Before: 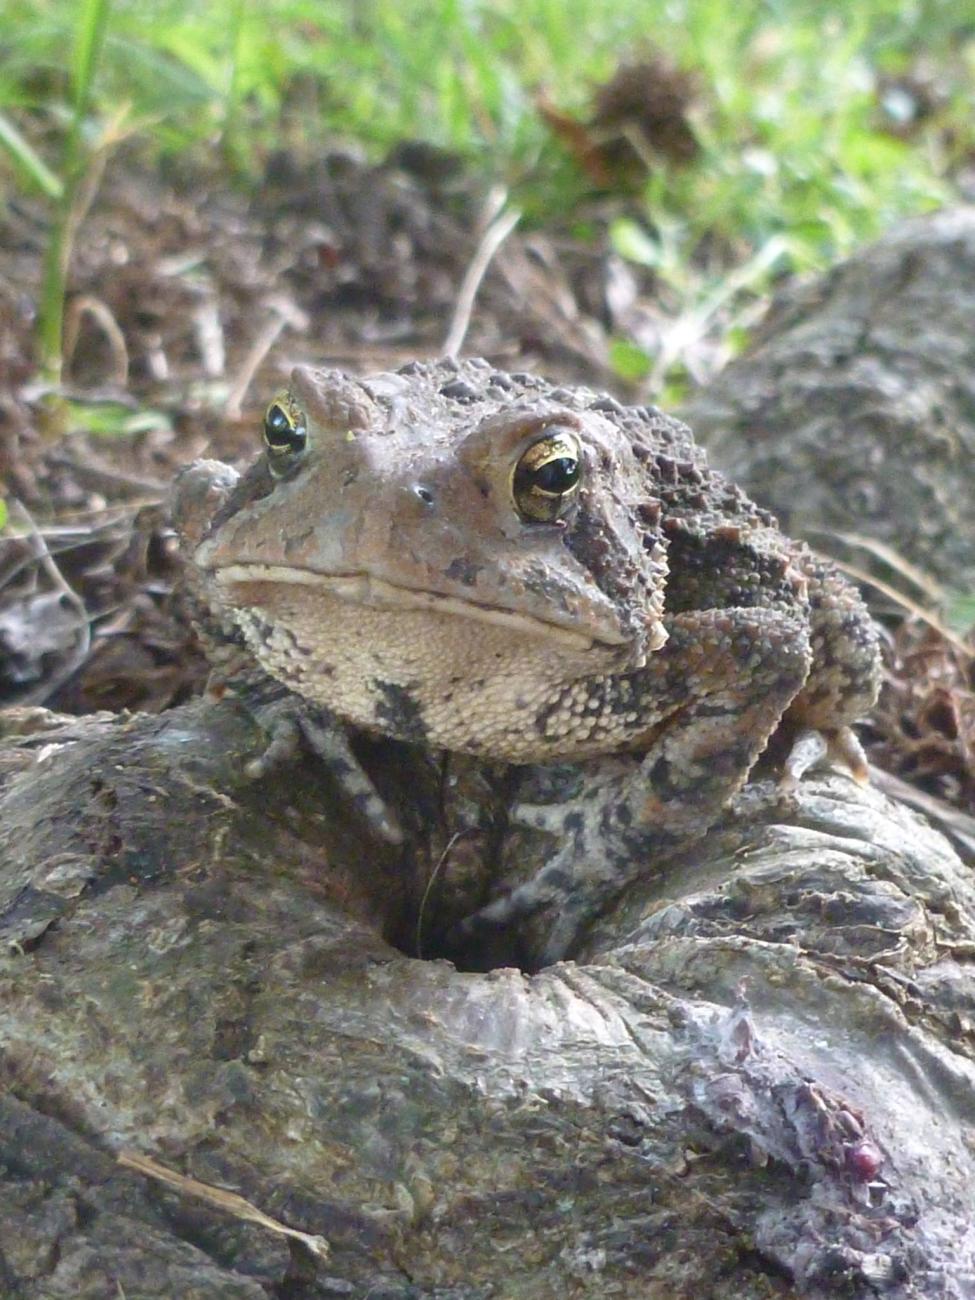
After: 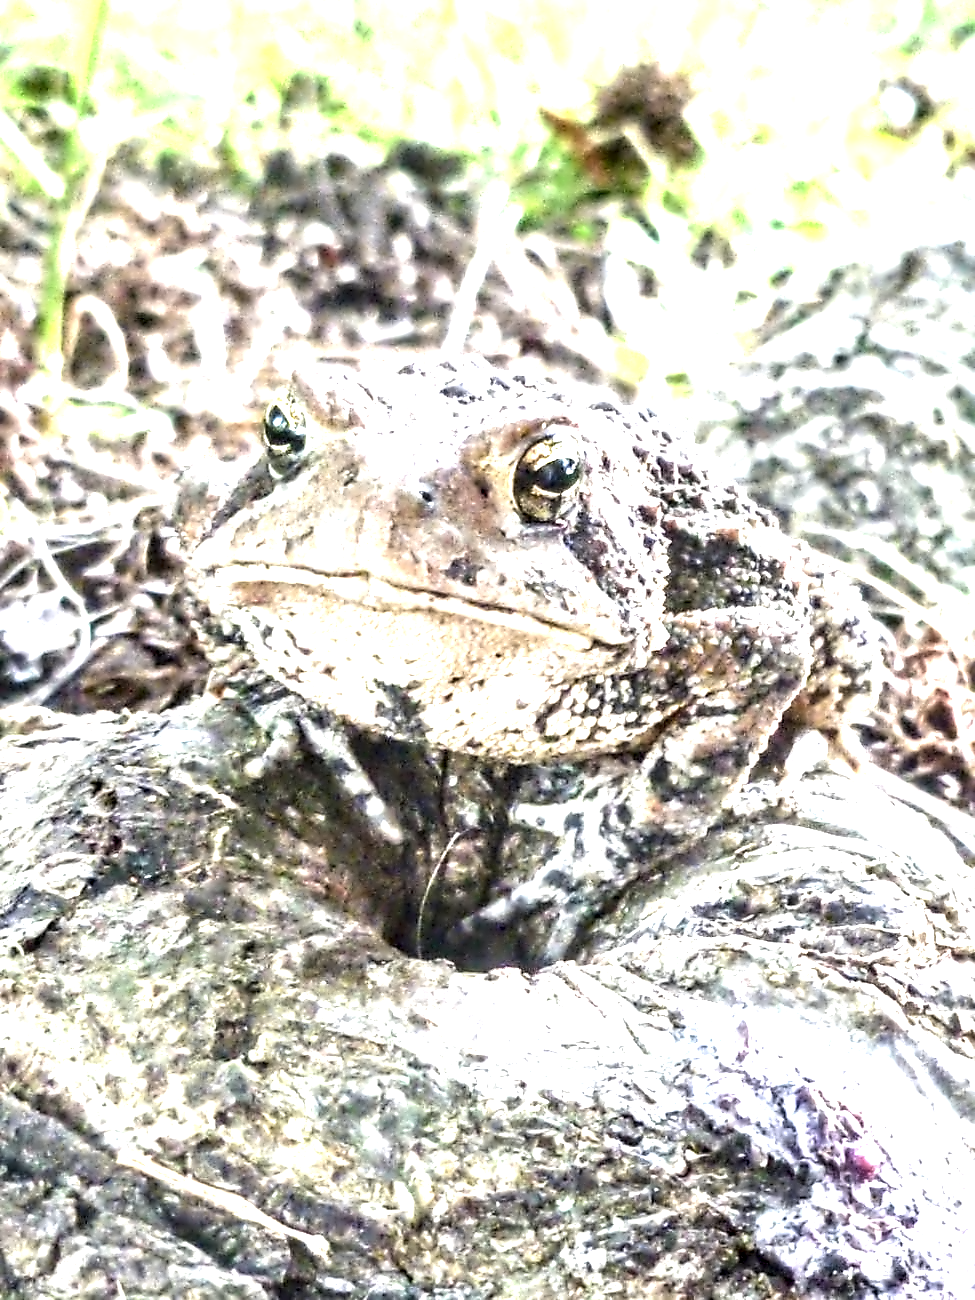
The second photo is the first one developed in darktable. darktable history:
local contrast: highlights 80%, shadows 57%, detail 175%, midtone range 0.602
contrast equalizer: octaves 7, y [[0.5, 0.542, 0.583, 0.625, 0.667, 0.708], [0.5 ×6], [0.5 ×6], [0, 0.033, 0.067, 0.1, 0.133, 0.167], [0, 0.05, 0.1, 0.15, 0.2, 0.25]]
tone equalizer: -7 EV 0.13 EV, smoothing diameter 25%, edges refinement/feathering 10, preserve details guided filter
exposure: exposure 2 EV, compensate exposure bias true, compensate highlight preservation false
